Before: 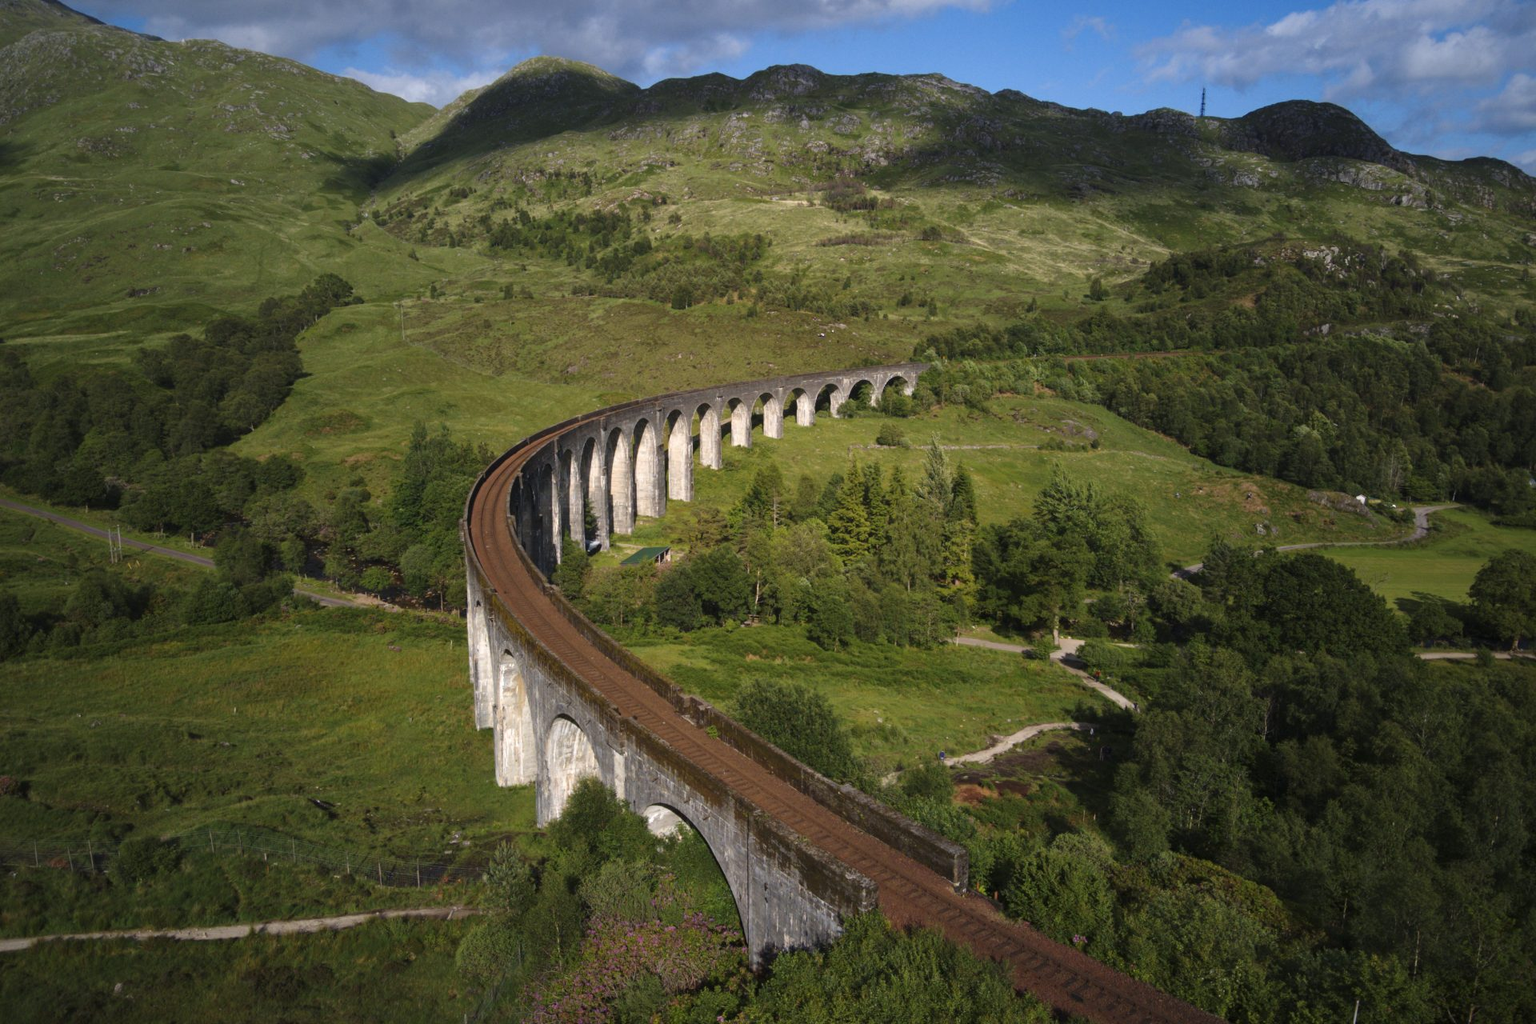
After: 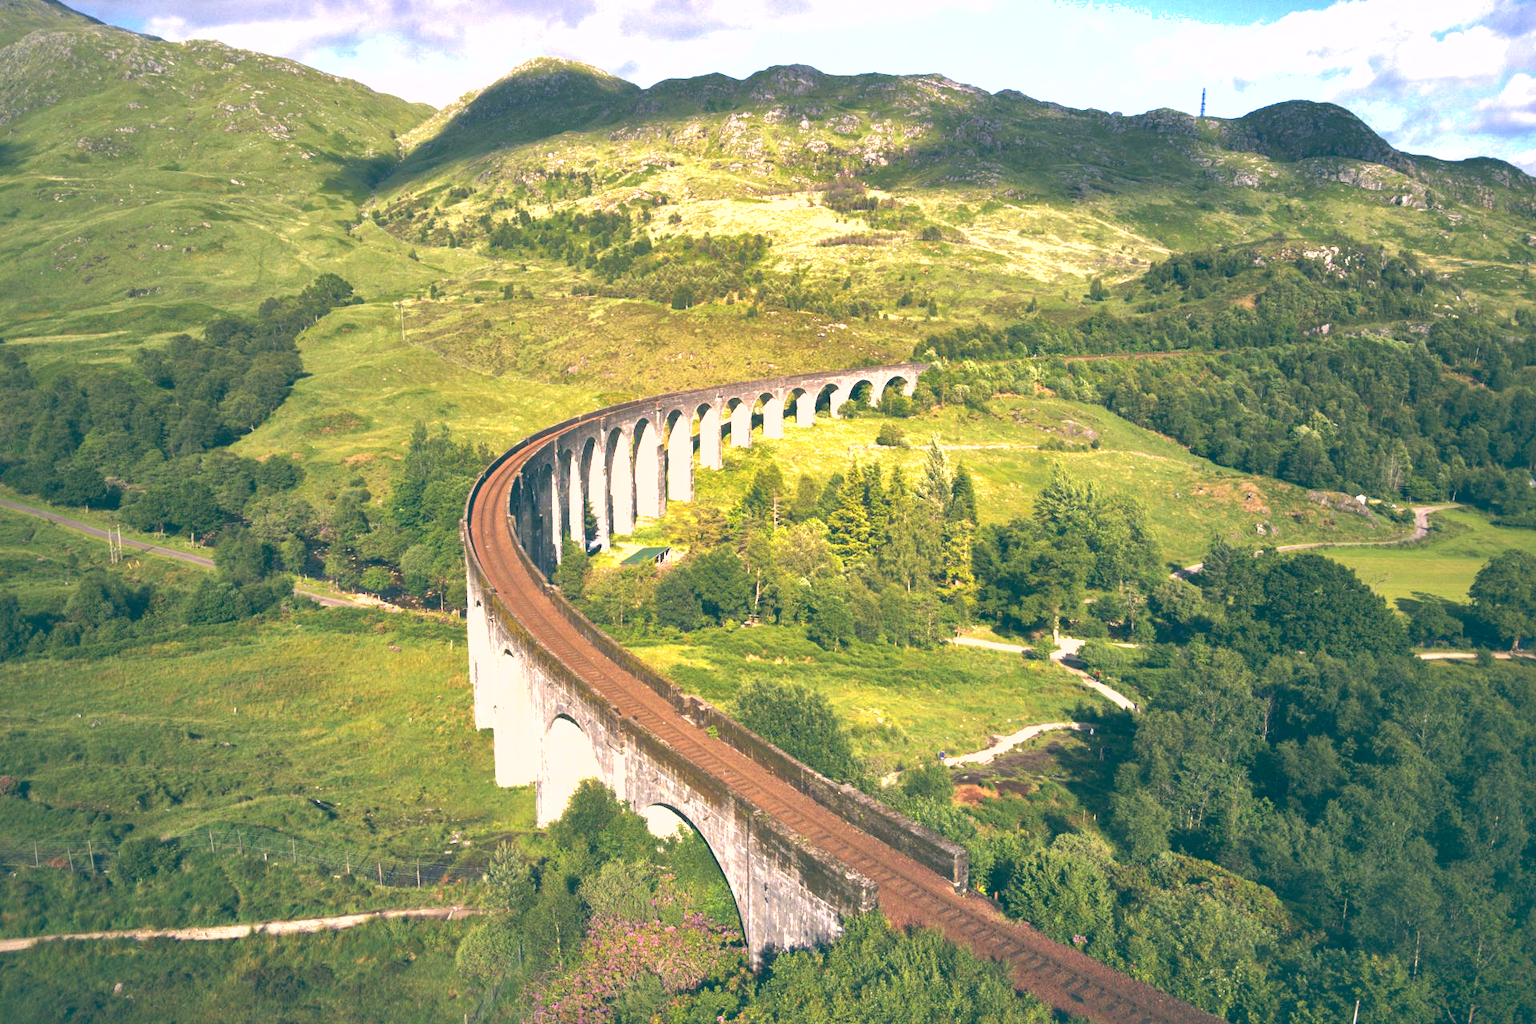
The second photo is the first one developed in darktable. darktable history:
exposure: black level correction 0, exposure 2 EV, compensate highlight preservation false
color balance: lift [1.006, 0.985, 1.002, 1.015], gamma [1, 0.953, 1.008, 1.047], gain [1.076, 1.13, 1.004, 0.87]
shadows and highlights: on, module defaults
